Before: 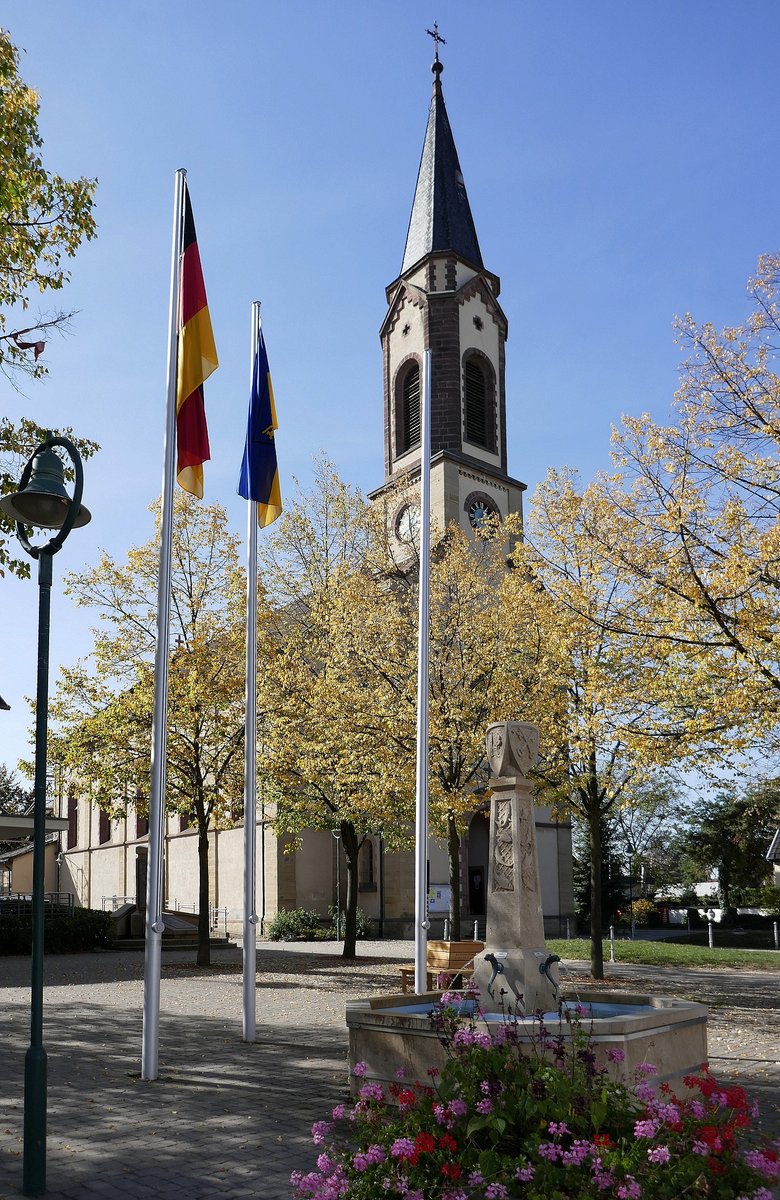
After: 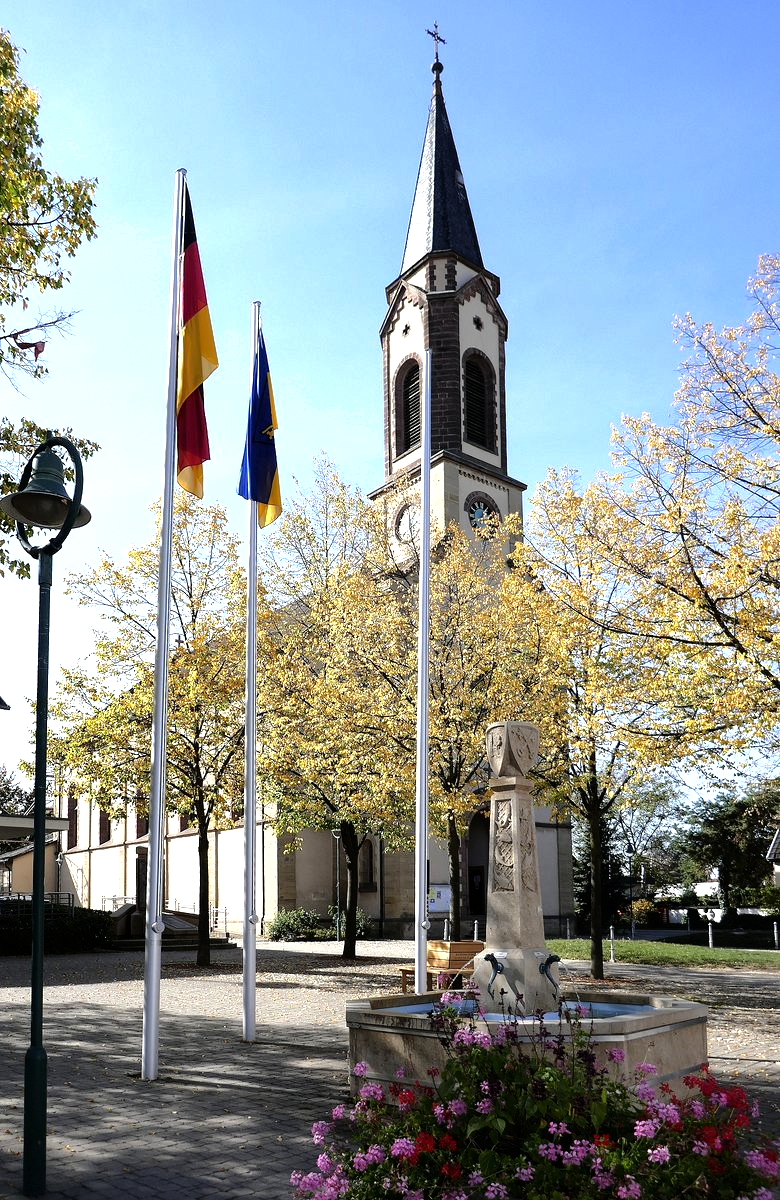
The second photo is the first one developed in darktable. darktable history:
tone equalizer: -8 EV -1.12 EV, -7 EV -0.992 EV, -6 EV -0.898 EV, -5 EV -0.569 EV, -3 EV 0.581 EV, -2 EV 0.857 EV, -1 EV 0.997 EV, +0 EV 1.08 EV
shadows and highlights: shadows -20.45, white point adjustment -1.98, highlights -35.19
